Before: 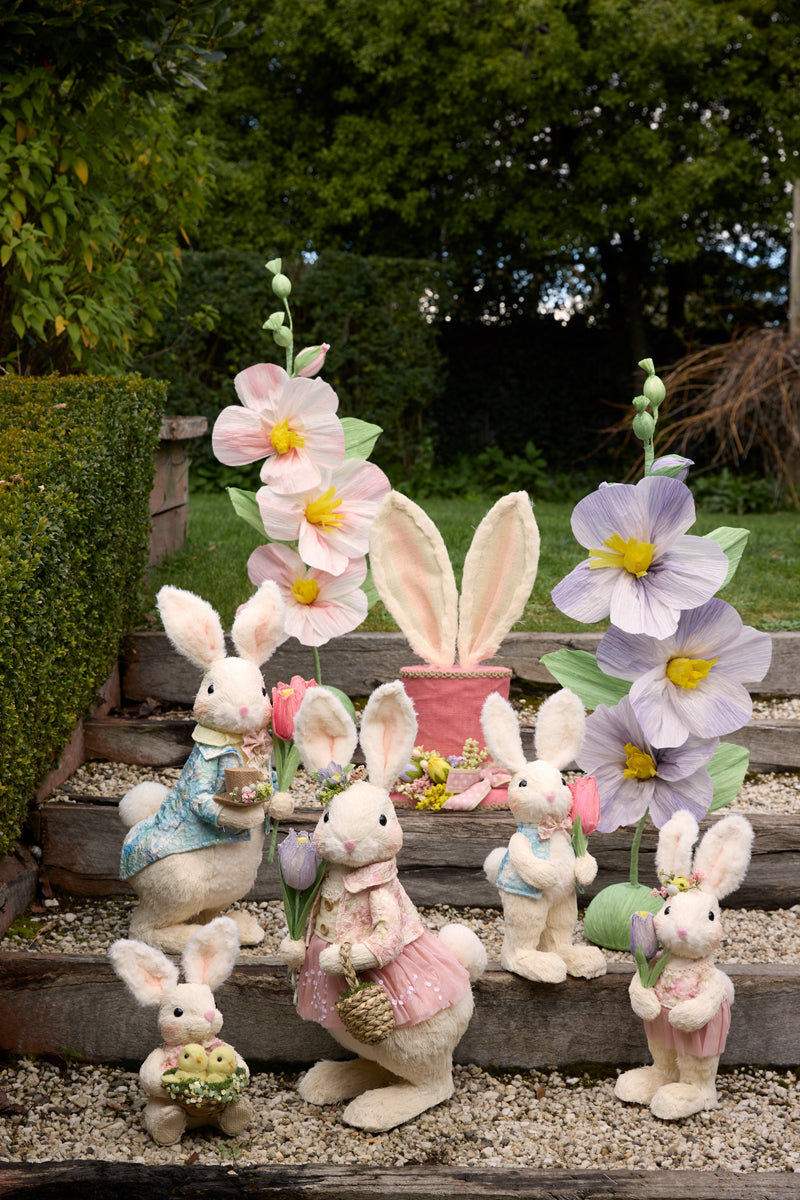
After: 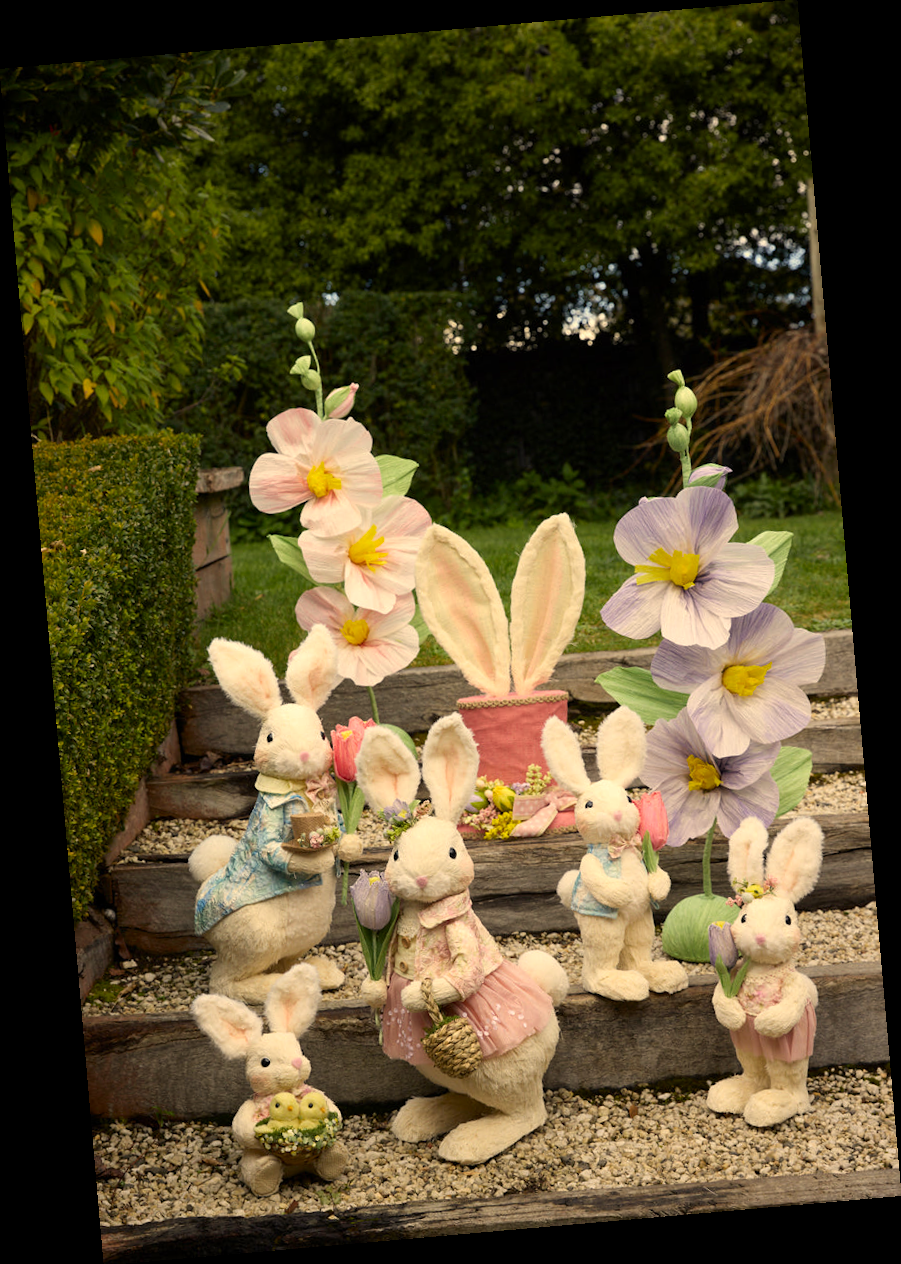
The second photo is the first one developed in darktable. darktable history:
rotate and perspective: rotation -4.98°, automatic cropping off
color correction: highlights a* 2.72, highlights b* 22.8
